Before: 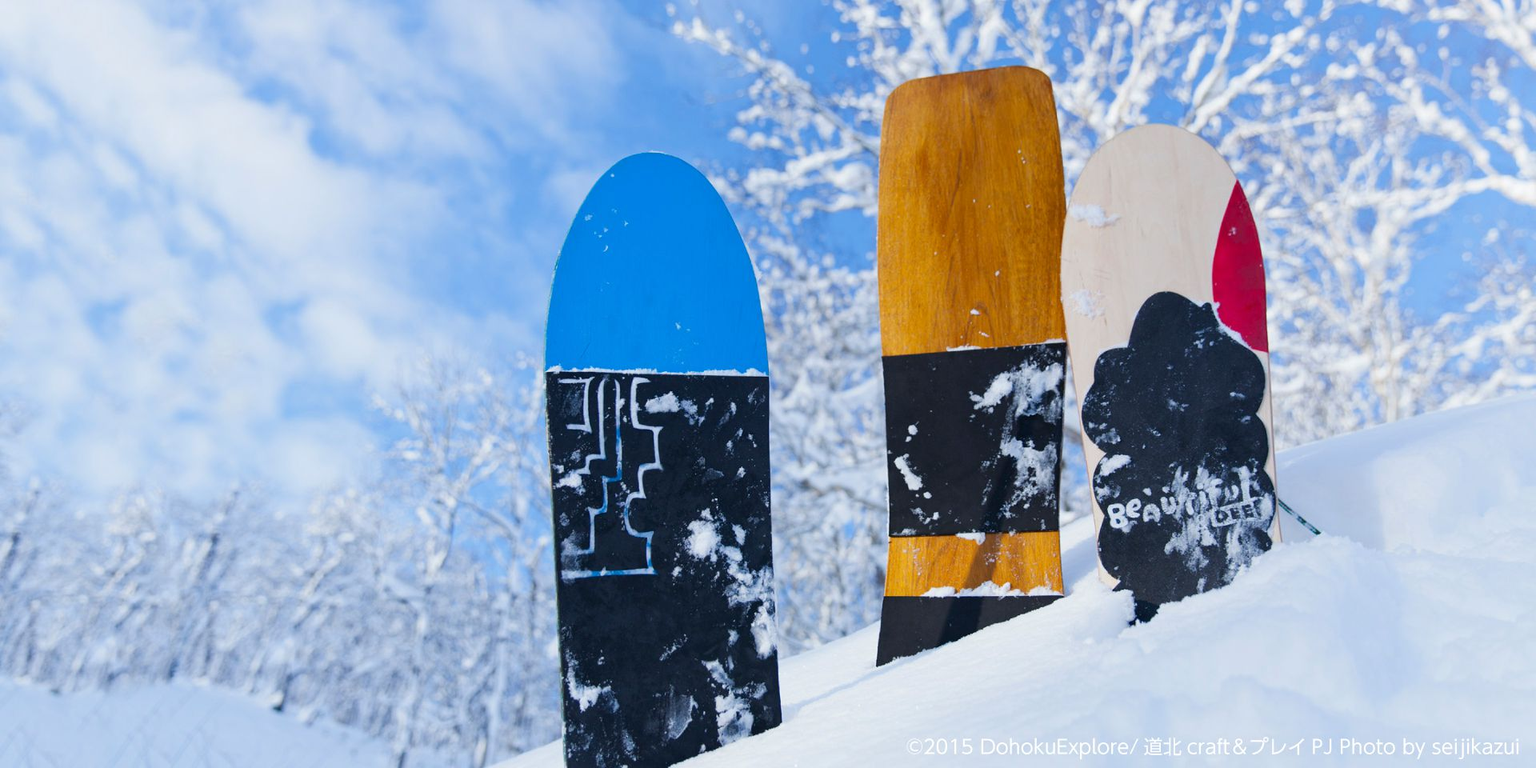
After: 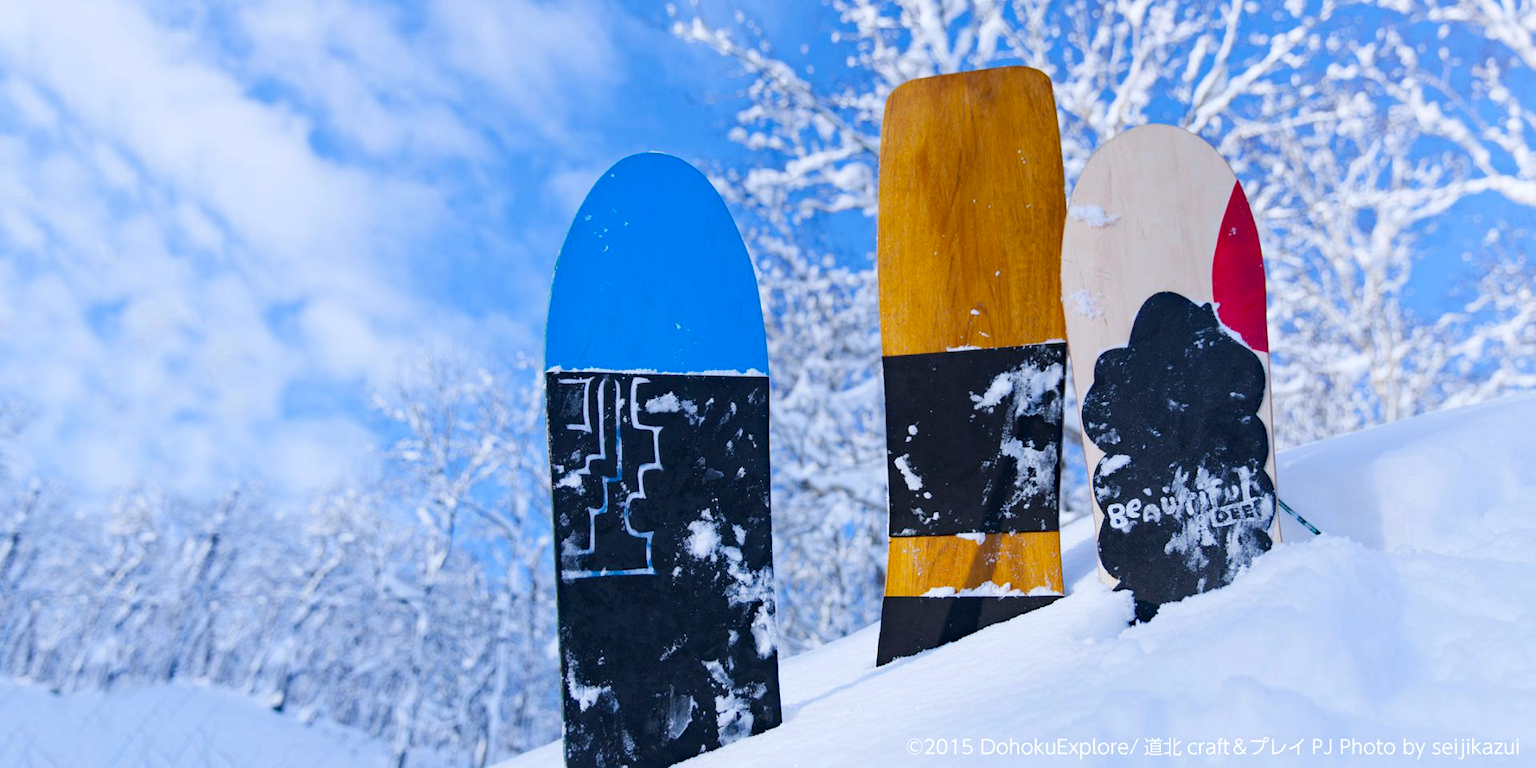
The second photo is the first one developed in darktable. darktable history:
haze removal: strength 0.29, distance 0.25, compatibility mode true, adaptive false
white balance: red 0.984, blue 1.059
